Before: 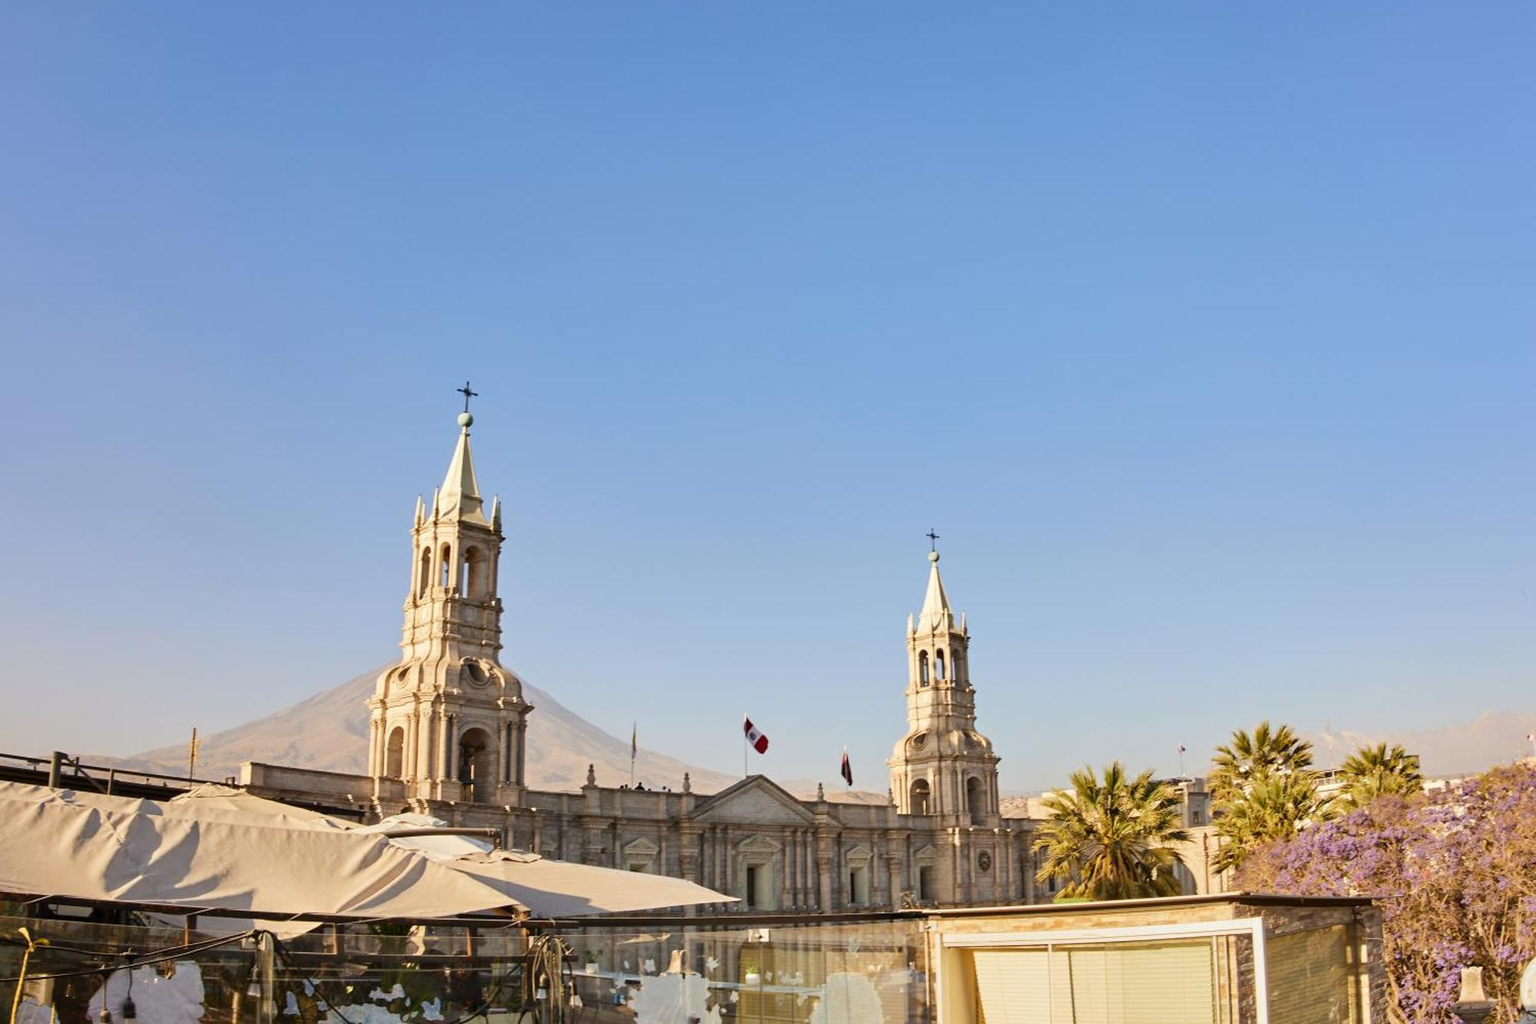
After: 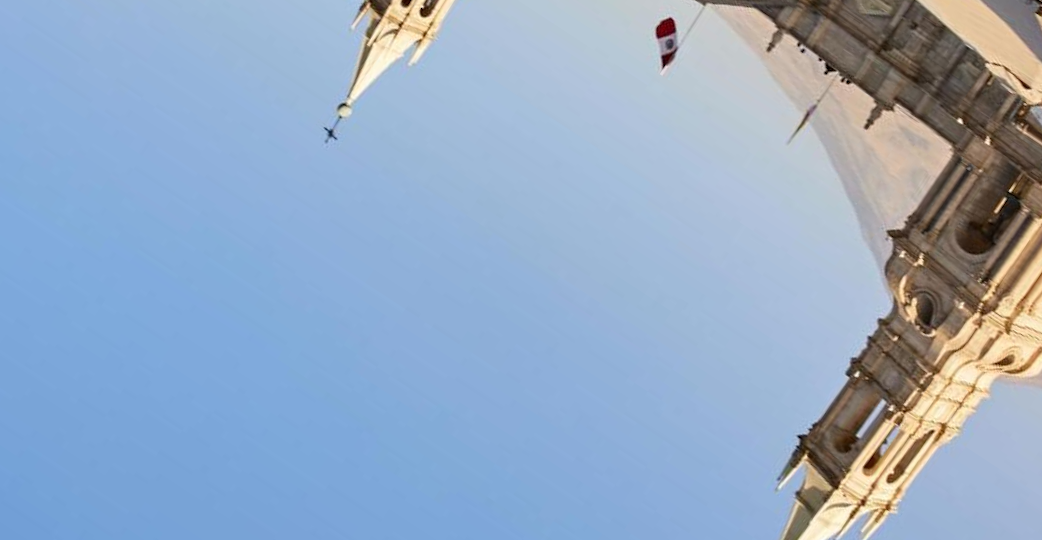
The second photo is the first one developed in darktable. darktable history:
crop and rotate: angle 146.75°, left 9.157%, top 15.575%, right 4.387%, bottom 17.138%
